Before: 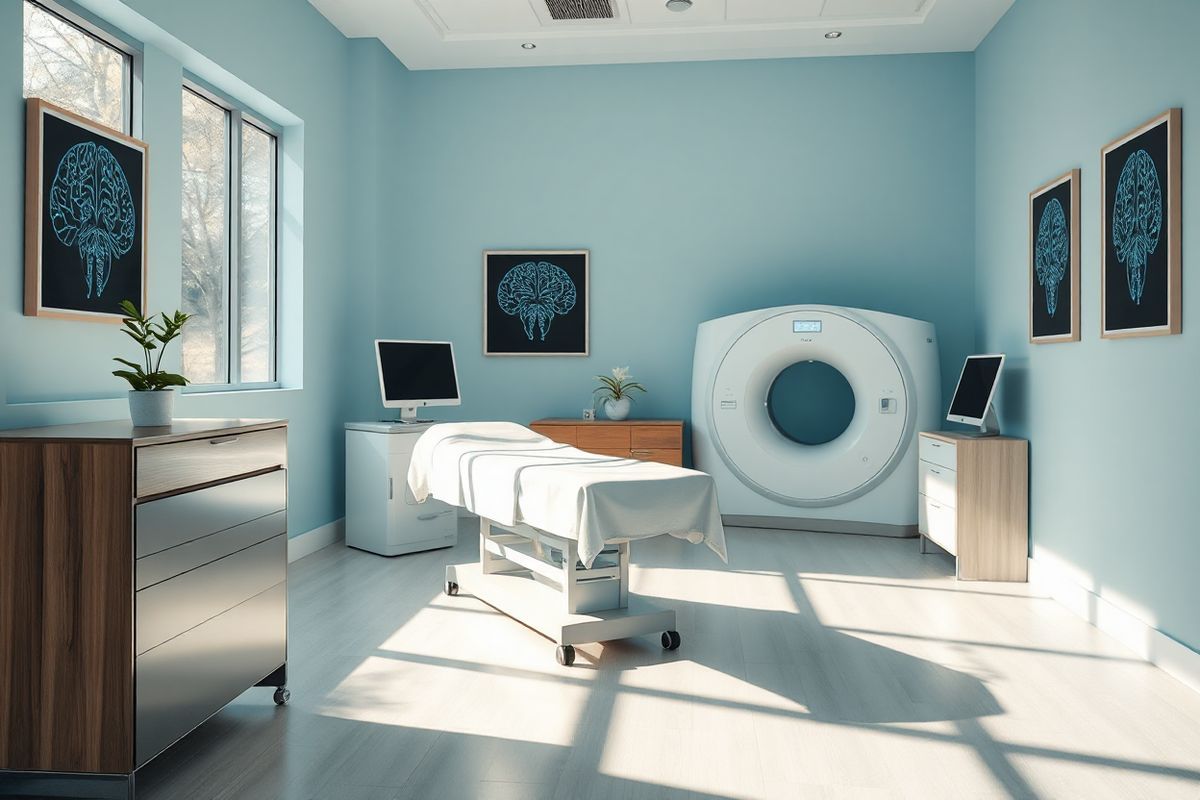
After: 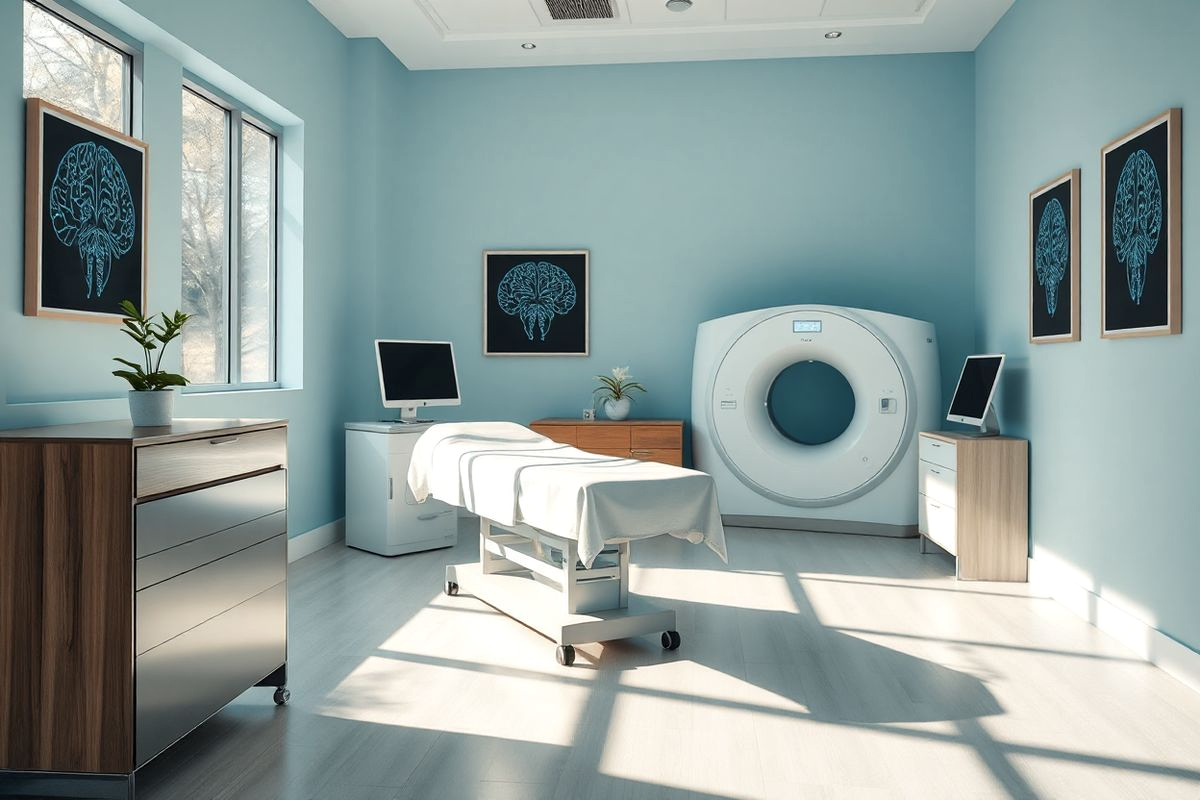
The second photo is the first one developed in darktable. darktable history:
local contrast: mode bilateral grid, contrast 21, coarseness 50, detail 120%, midtone range 0.2
